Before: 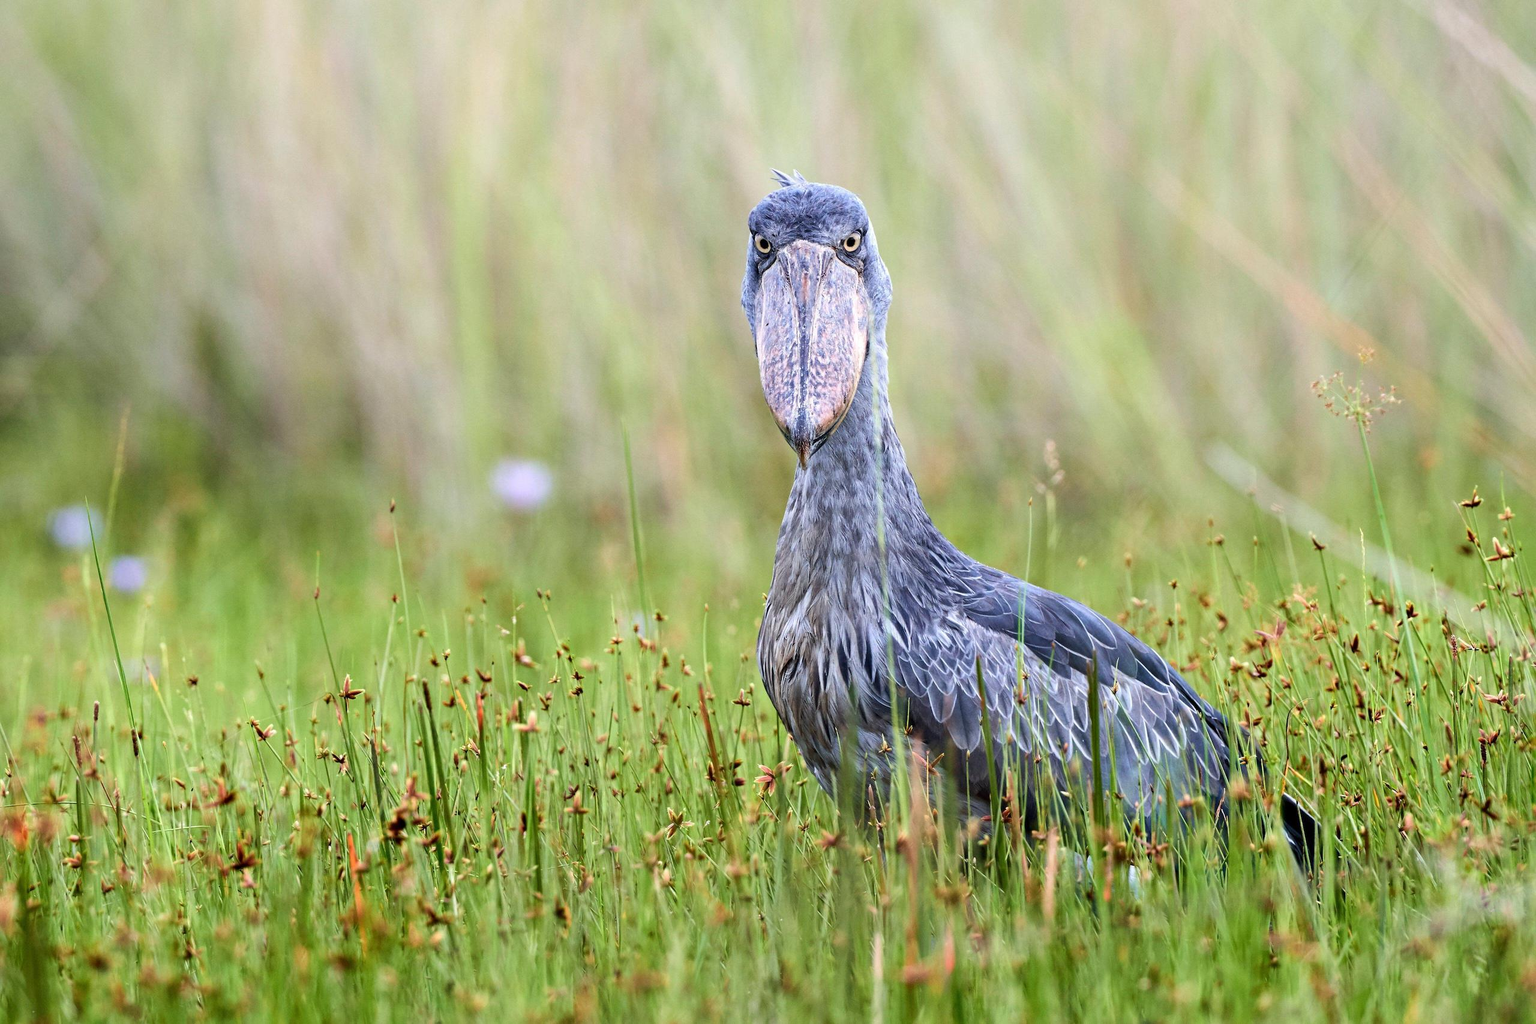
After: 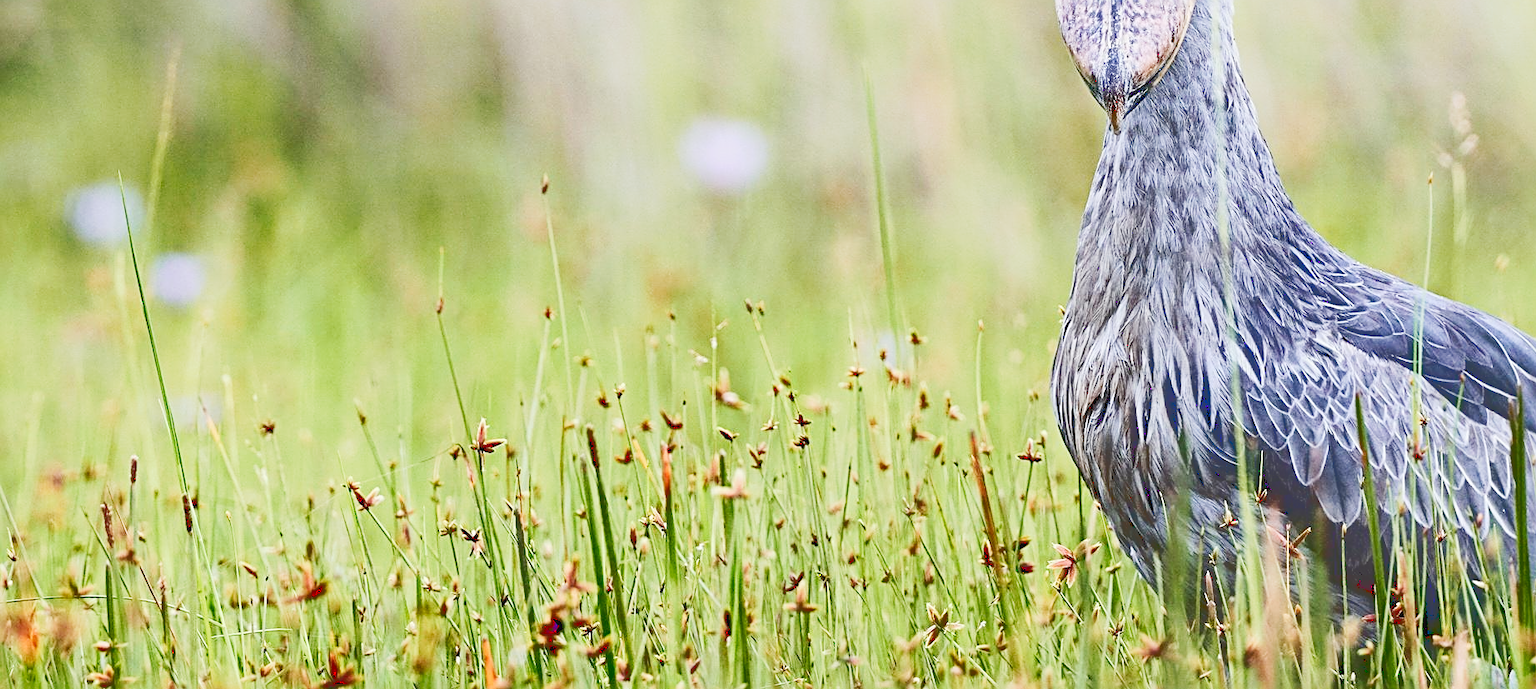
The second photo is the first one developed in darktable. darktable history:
crop: top 36.484%, right 27.947%, bottom 14.985%
exposure: black level correction 0, exposure 0.697 EV, compensate highlight preservation false
base curve: curves: ch0 [(0, 0.02) (0.083, 0.036) (1, 1)]
tone equalizer: -7 EV 0.127 EV, edges refinement/feathering 500, mask exposure compensation -1.57 EV, preserve details guided filter
sharpen: radius 2.563, amount 0.637
contrast brightness saturation: contrast -0.098, brightness 0.047, saturation 0.078
tone curve: curves: ch0 [(0, 0) (0.048, 0.024) (0.099, 0.082) (0.227, 0.255) (0.407, 0.482) (0.543, 0.634) (0.719, 0.77) (0.837, 0.843) (1, 0.906)]; ch1 [(0, 0) (0.3, 0.268) (0.404, 0.374) (0.475, 0.463) (0.501, 0.499) (0.514, 0.502) (0.551, 0.541) (0.643, 0.648) (0.682, 0.674) (0.802, 0.812) (1, 1)]; ch2 [(0, 0) (0.259, 0.207) (0.323, 0.311) (0.364, 0.368) (0.442, 0.461) (0.498, 0.498) (0.531, 0.528) (0.581, 0.602) (0.629, 0.659) (0.768, 0.728) (1, 1)], preserve colors none
